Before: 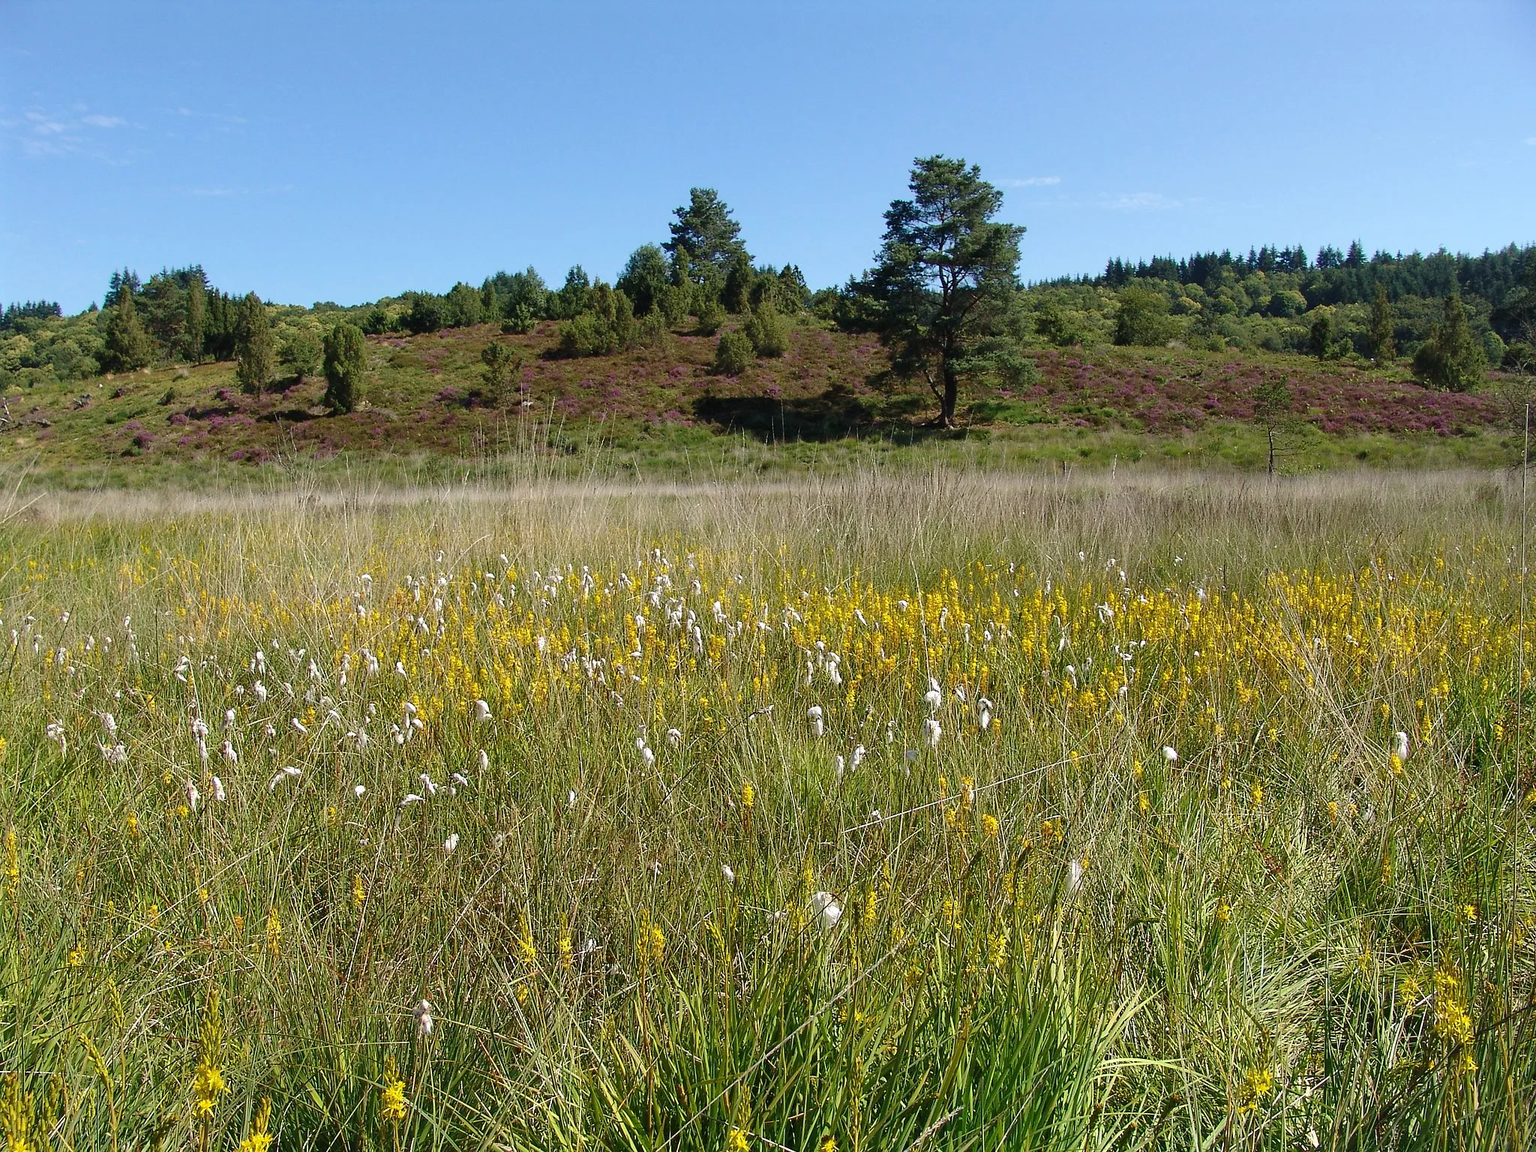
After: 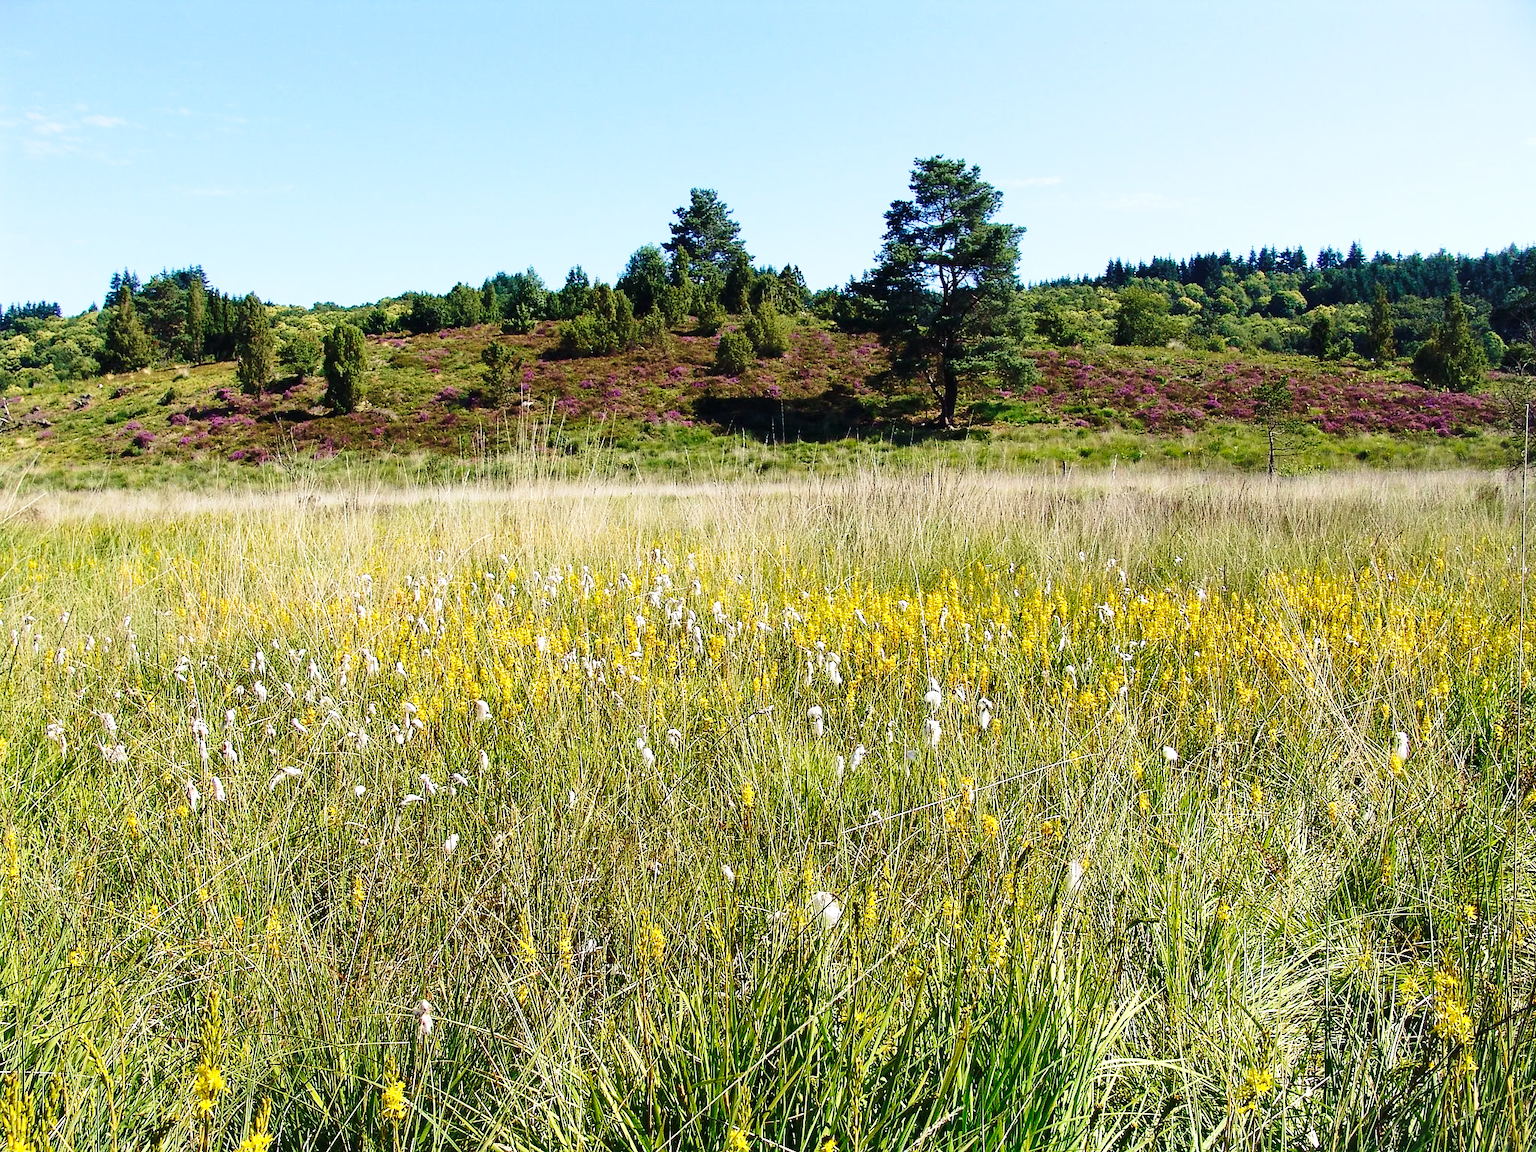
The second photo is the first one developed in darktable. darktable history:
color balance rgb: shadows lift › luminance -21.456%, shadows lift › chroma 6.571%, shadows lift › hue 270.79°, perceptual saturation grading › global saturation 0.986%, global vibrance 15.802%, saturation formula JzAzBz (2021)
tone equalizer: -8 EV -0.396 EV, -7 EV -0.371 EV, -6 EV -0.358 EV, -5 EV -0.248 EV, -3 EV 0.231 EV, -2 EV 0.313 EV, -1 EV 0.368 EV, +0 EV 0.411 EV, edges refinement/feathering 500, mask exposure compensation -1.57 EV, preserve details no
velvia: on, module defaults
base curve: curves: ch0 [(0, 0) (0.028, 0.03) (0.121, 0.232) (0.46, 0.748) (0.859, 0.968) (1, 1)], preserve colors none
